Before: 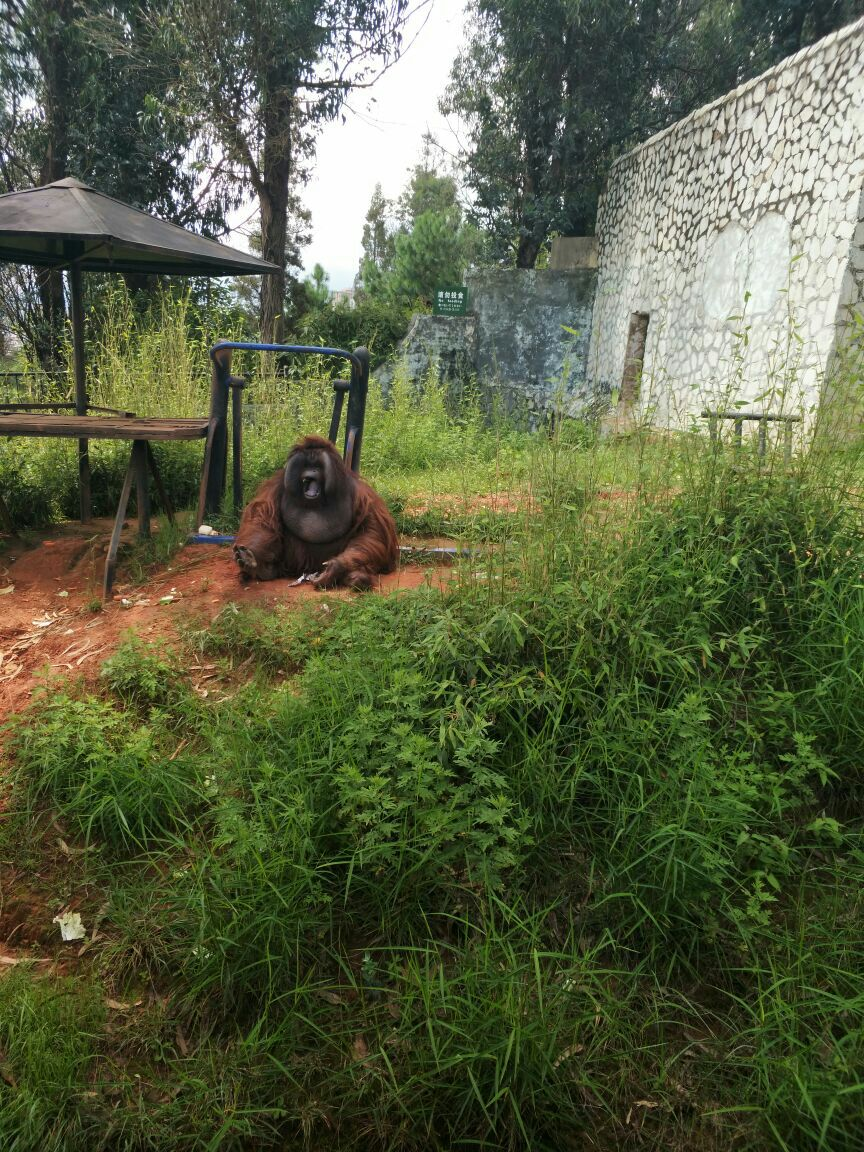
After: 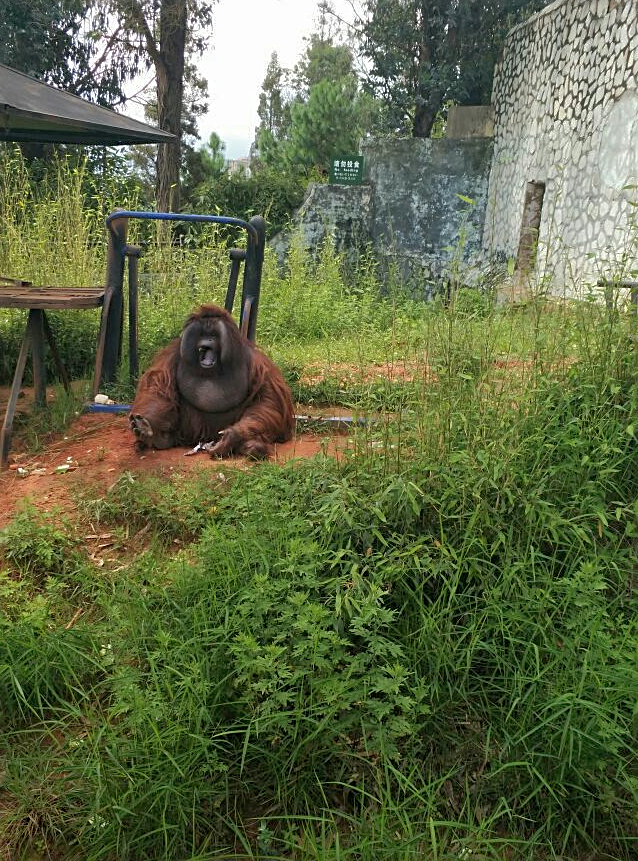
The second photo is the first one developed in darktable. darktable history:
sharpen: on, module defaults
shadows and highlights: on, module defaults
crop and rotate: left 12.075%, top 11.447%, right 13.981%, bottom 13.787%
